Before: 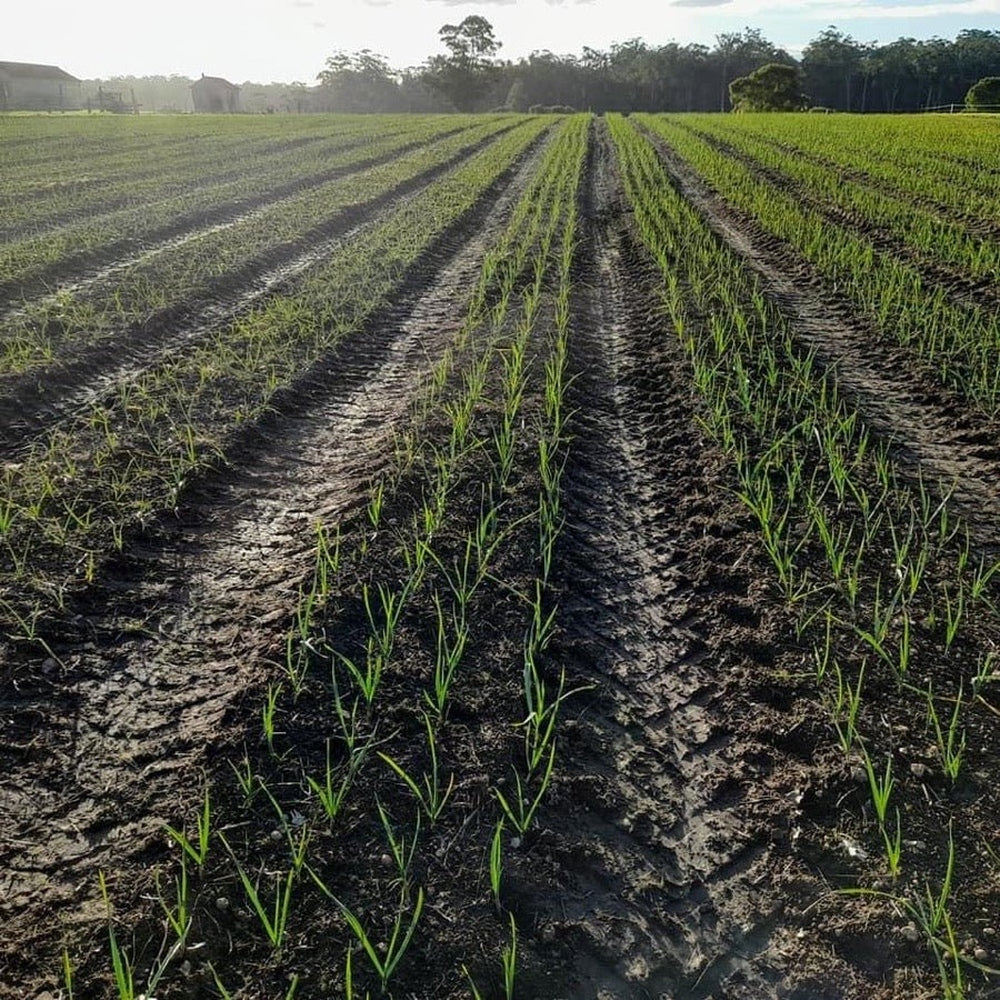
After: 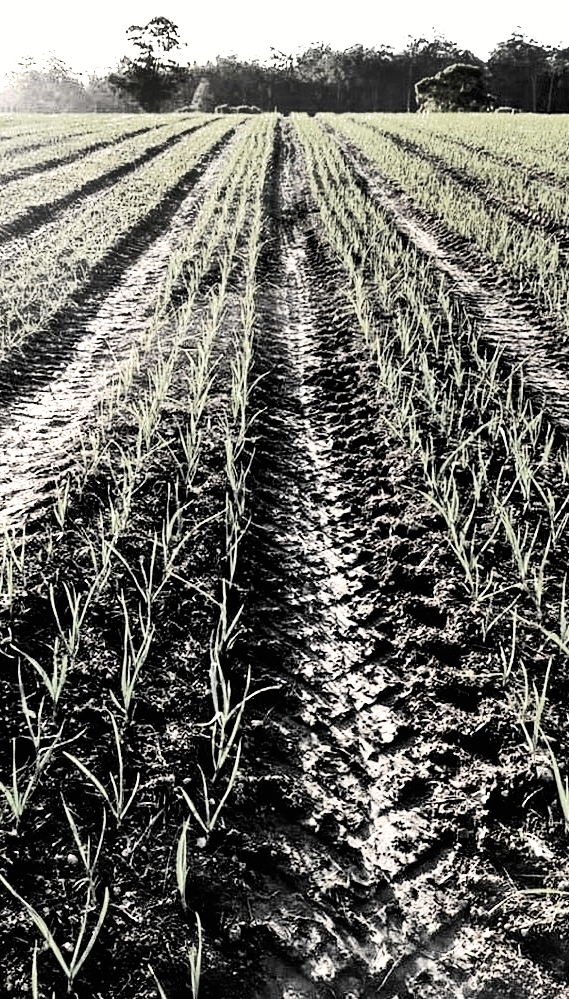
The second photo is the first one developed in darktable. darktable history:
shadows and highlights: shadows 24.65, highlights -79.69, highlights color adjustment 39.78%, soften with gaussian
exposure: black level correction 0, exposure 1.2 EV, compensate highlight preservation false
color zones: curves: ch0 [(0, 0.613) (0.01, 0.613) (0.245, 0.448) (0.498, 0.529) (0.642, 0.665) (0.879, 0.777) (0.99, 0.613)]; ch1 [(0, 0.035) (0.121, 0.189) (0.259, 0.197) (0.415, 0.061) (0.589, 0.022) (0.732, 0.022) (0.857, 0.026) (0.991, 0.053)]
crop: left 31.45%, top 0.01%, right 11.601%
color correction: highlights a* 5.55, highlights b* 5.26, saturation 0.685
filmic rgb: black relative exposure -3.66 EV, white relative exposure 2.44 EV, hardness 3.29
contrast brightness saturation: contrast 0.195, brightness 0.168, saturation 0.215
tone equalizer: -8 EV -0.441 EV, -7 EV -0.372 EV, -6 EV -0.336 EV, -5 EV -0.215 EV, -3 EV 0.208 EV, -2 EV 0.33 EV, -1 EV 0.406 EV, +0 EV 0.434 EV, edges refinement/feathering 500, mask exposure compensation -1.57 EV, preserve details guided filter
